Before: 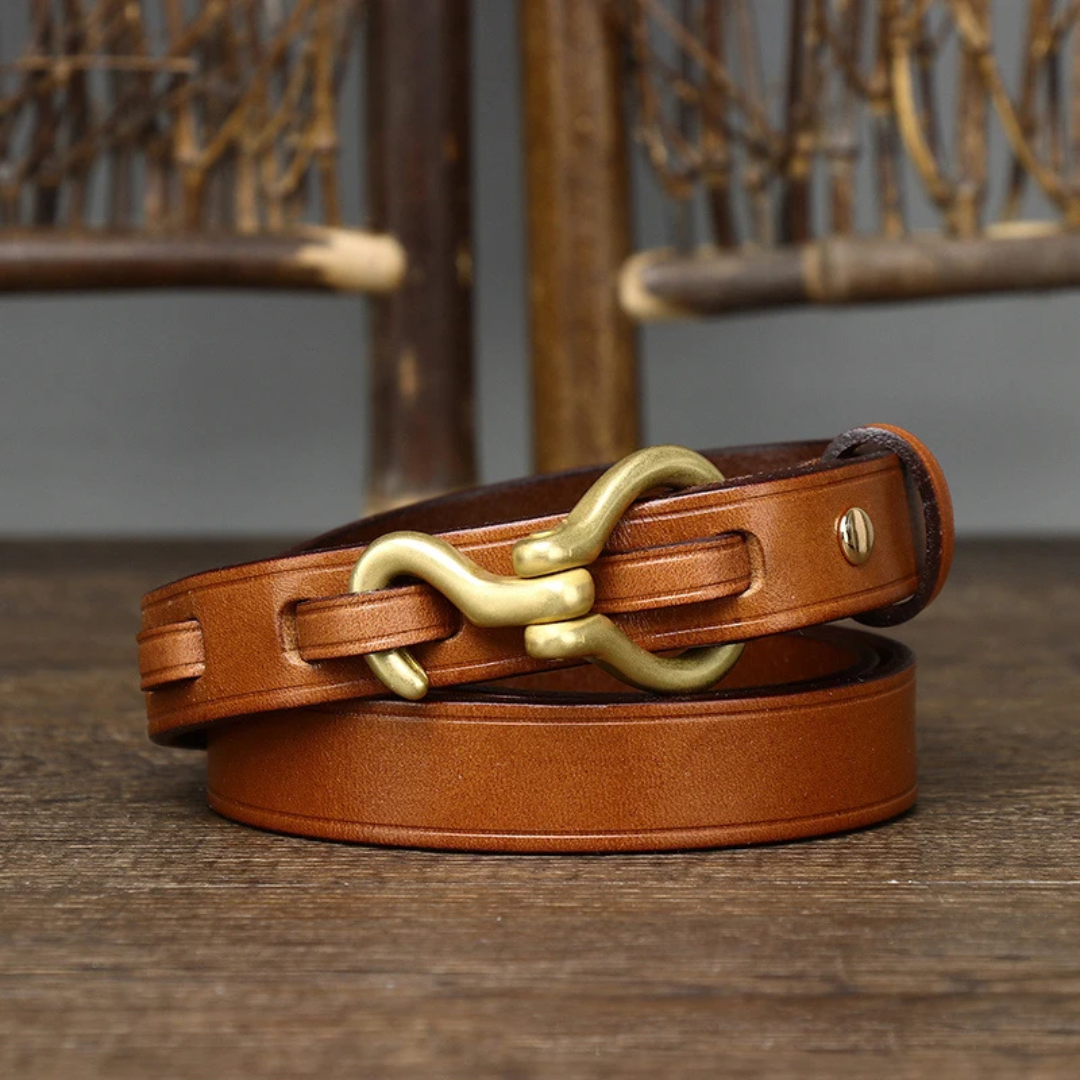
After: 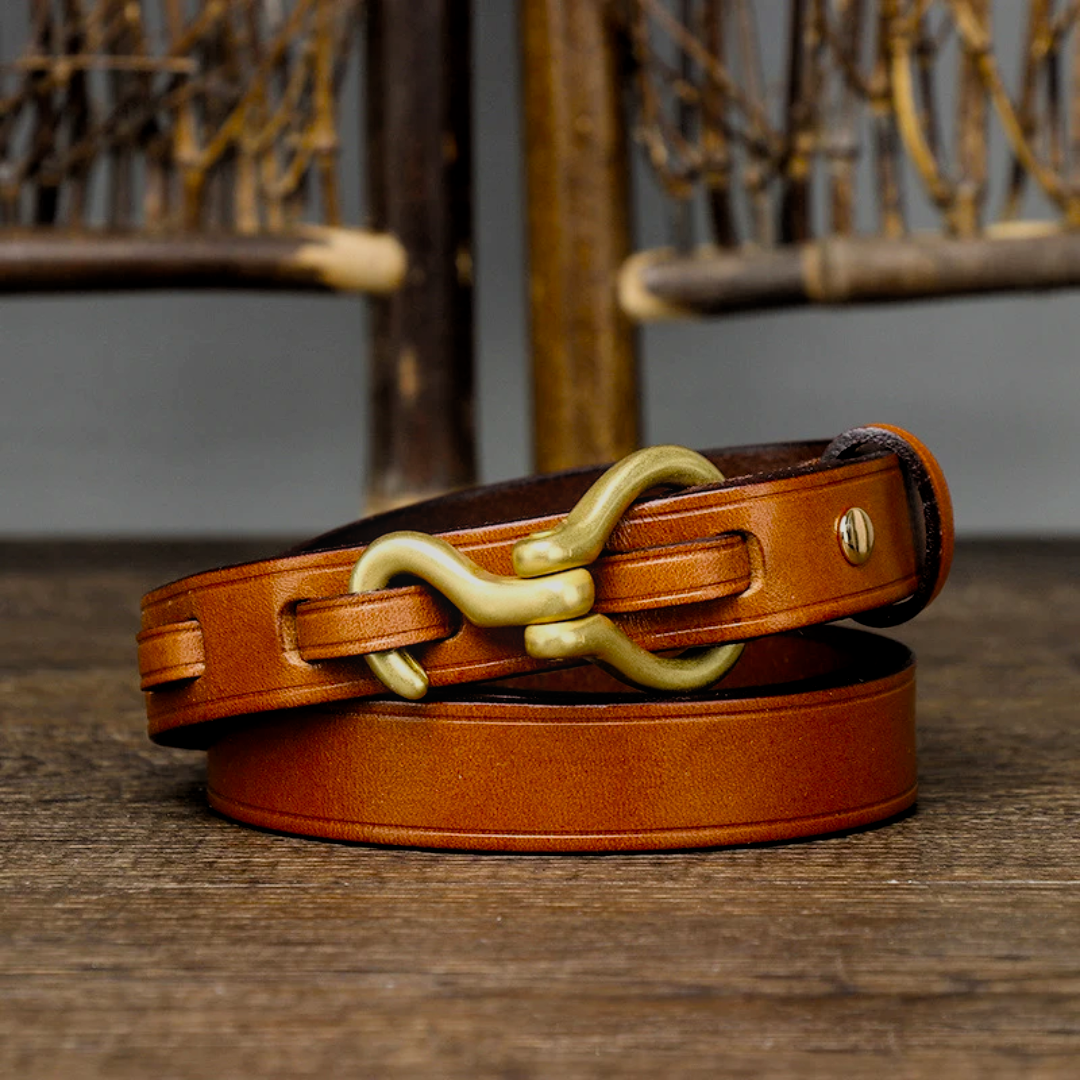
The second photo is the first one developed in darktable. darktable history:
contrast brightness saturation: saturation -0.05
filmic rgb: black relative exposure -7.75 EV, white relative exposure 4.4 EV, threshold 3 EV, target black luminance 0%, hardness 3.76, latitude 50.51%, contrast 1.074, highlights saturation mix 10%, shadows ↔ highlights balance -0.22%, color science v4 (2020), enable highlight reconstruction true
local contrast: detail 110%
